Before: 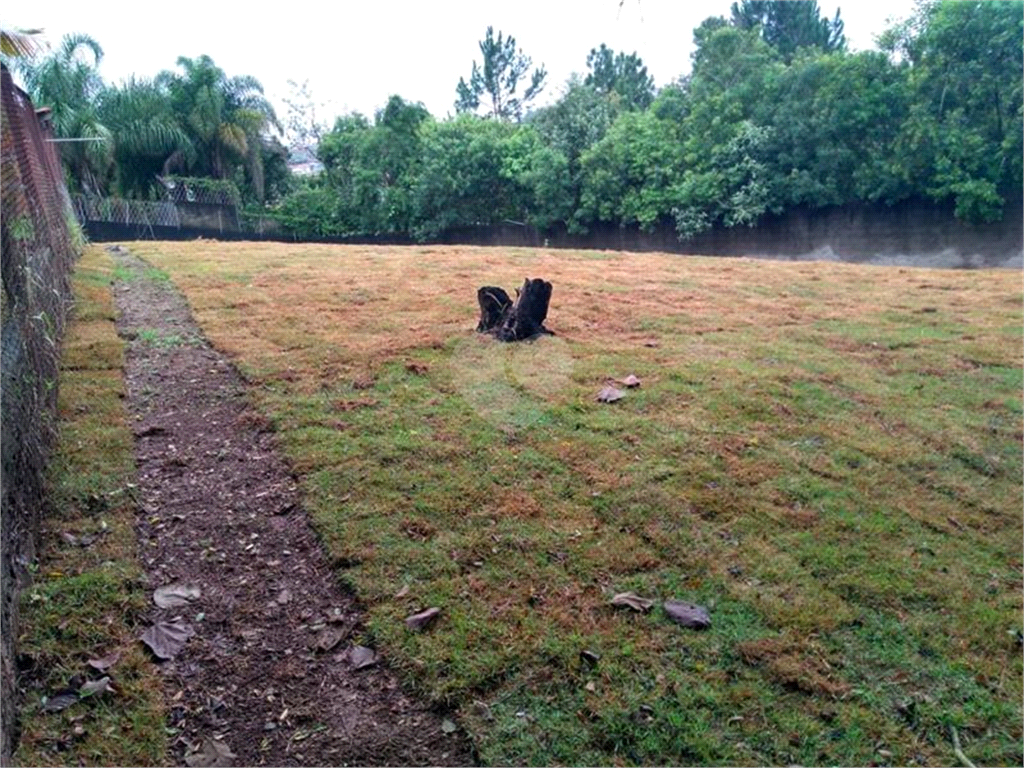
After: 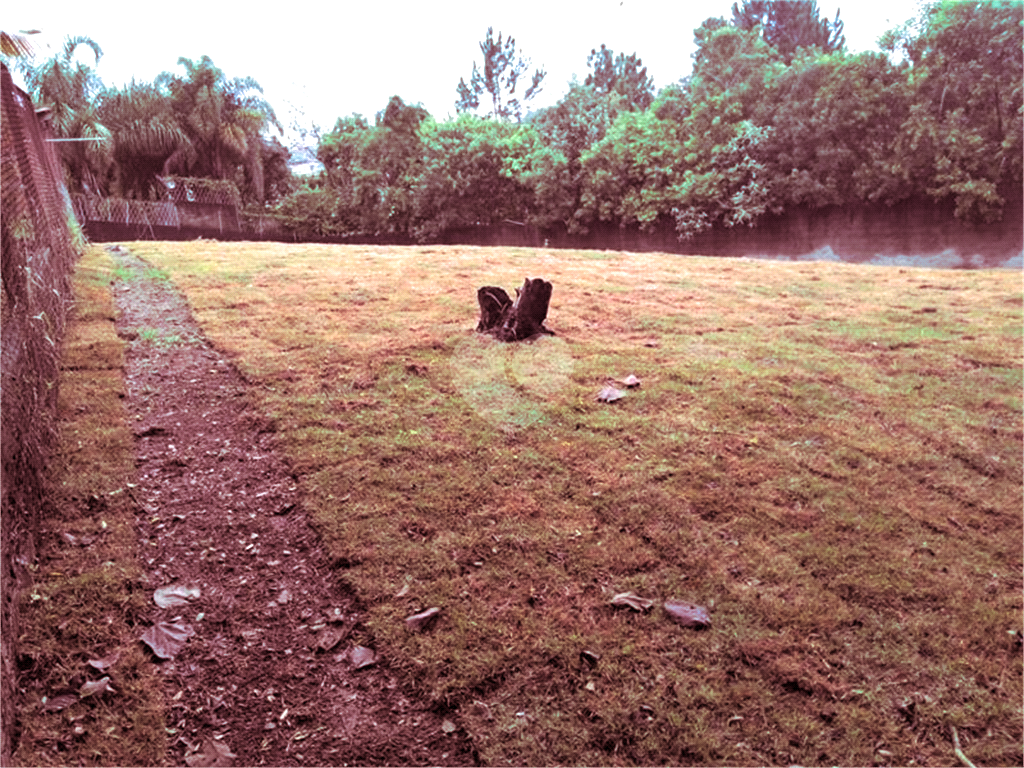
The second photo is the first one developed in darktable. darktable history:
split-toning: highlights › saturation 0, balance -61.83
exposure: exposure 0.556 EV, compensate highlight preservation false
